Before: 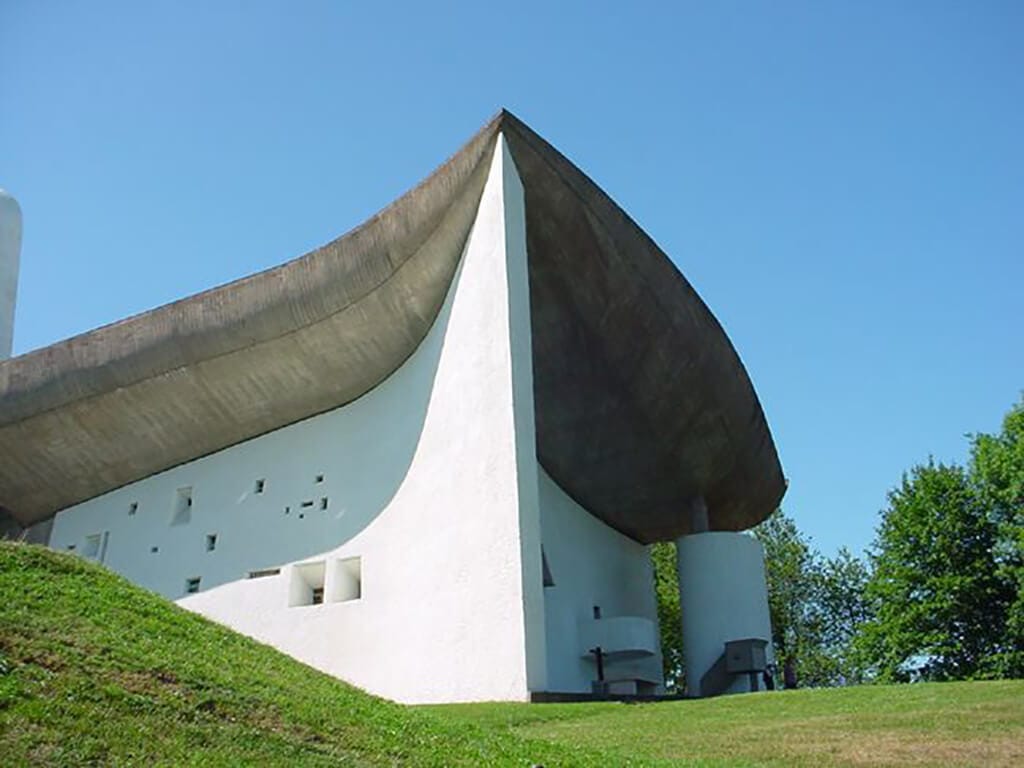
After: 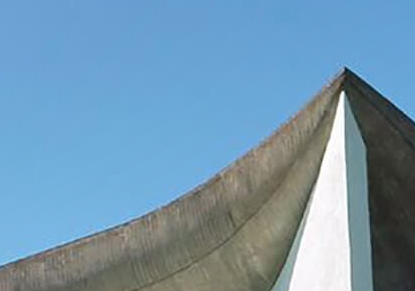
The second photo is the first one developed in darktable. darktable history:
crop: left 15.452%, top 5.459%, right 43.956%, bottom 56.62%
shadows and highlights: low approximation 0.01, soften with gaussian
